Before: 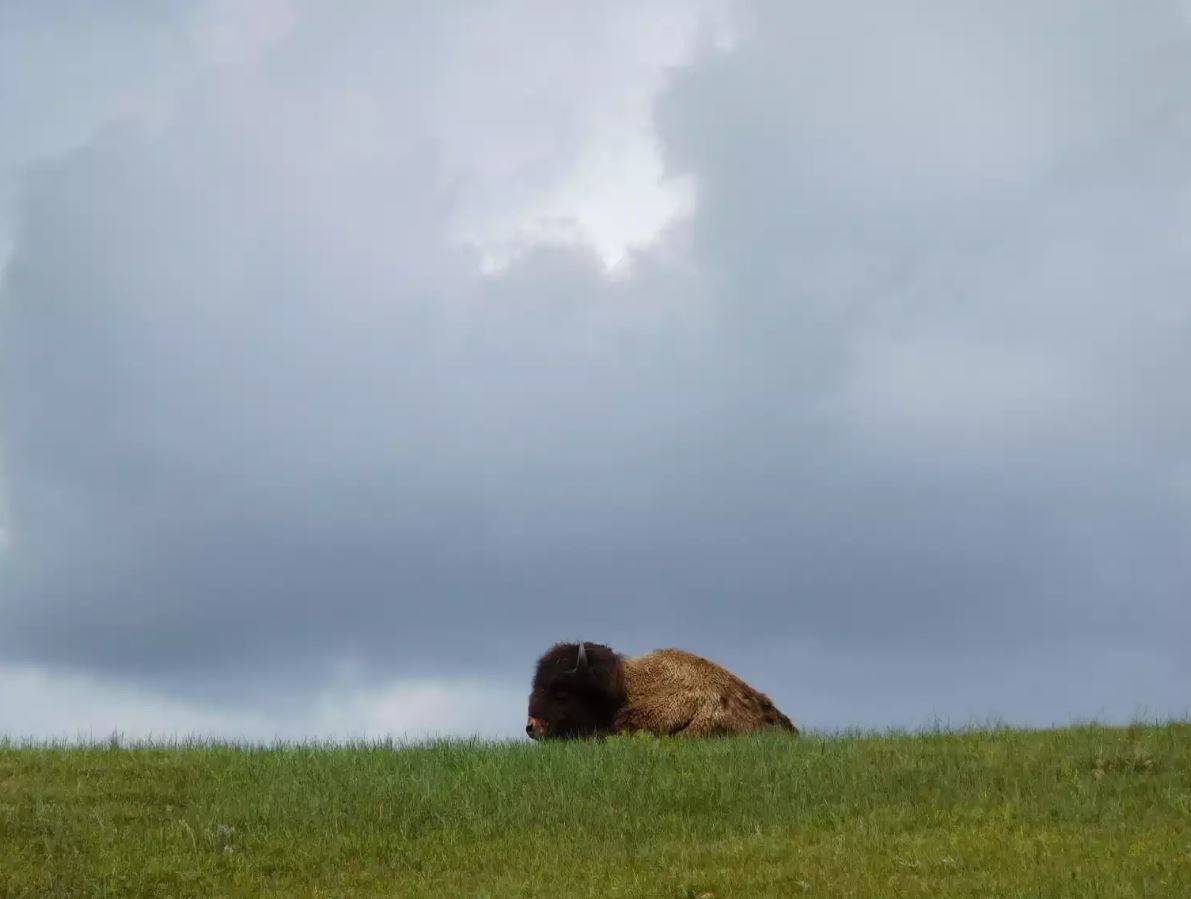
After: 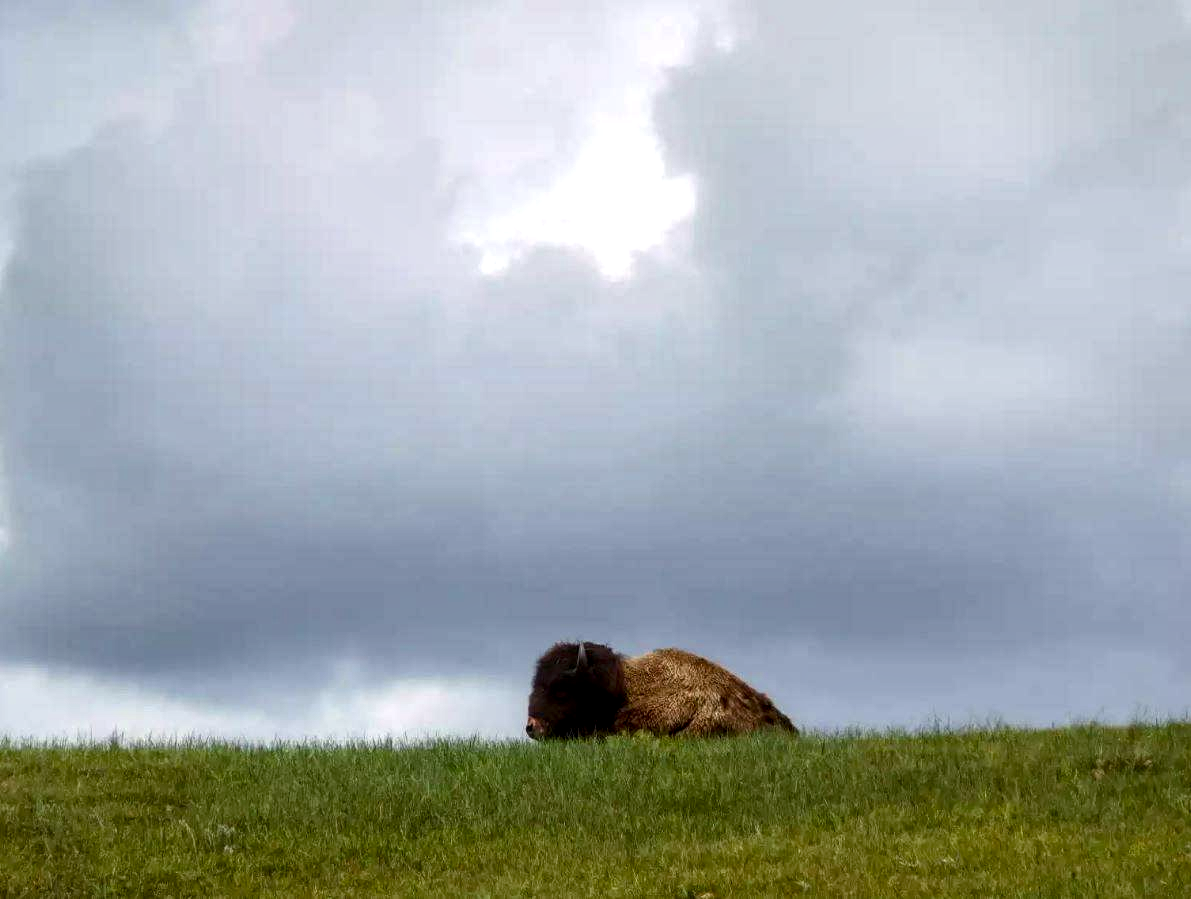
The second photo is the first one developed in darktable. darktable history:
local contrast: detail 150%
color balance rgb: shadows lift › chroma 1%, shadows lift › hue 28.8°, power › hue 60°, highlights gain › chroma 1%, highlights gain › hue 60°, global offset › luminance 0.25%, perceptual saturation grading › highlights -20%, perceptual saturation grading › shadows 20%, perceptual brilliance grading › highlights 10%, perceptual brilliance grading › shadows -5%, global vibrance 19.67%
